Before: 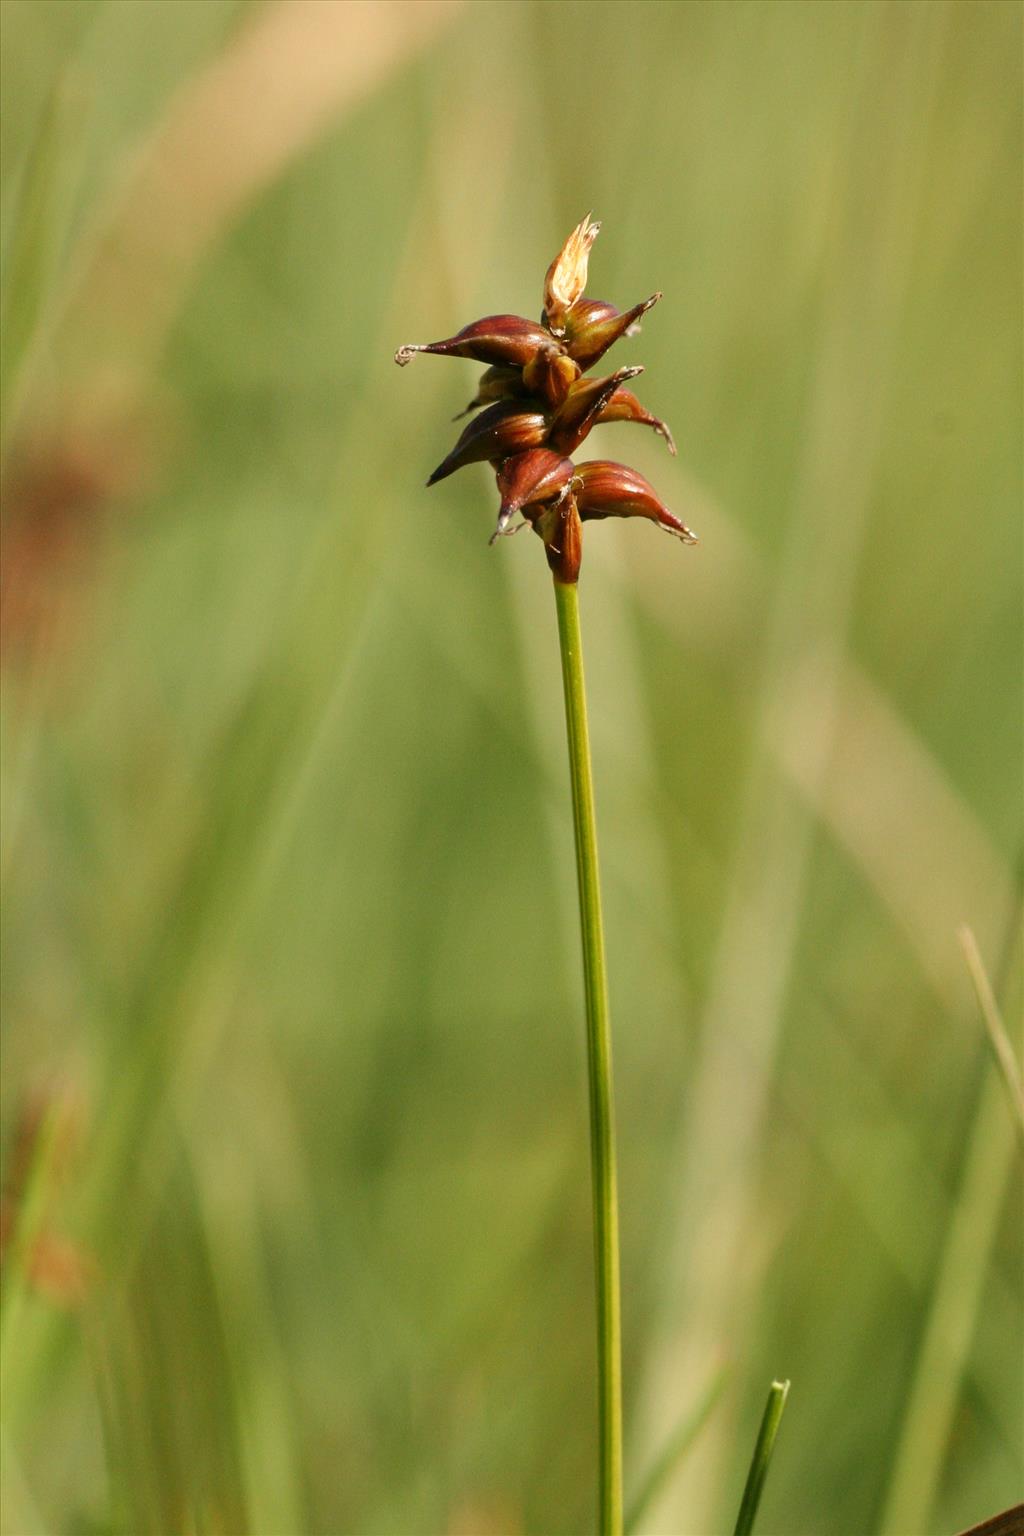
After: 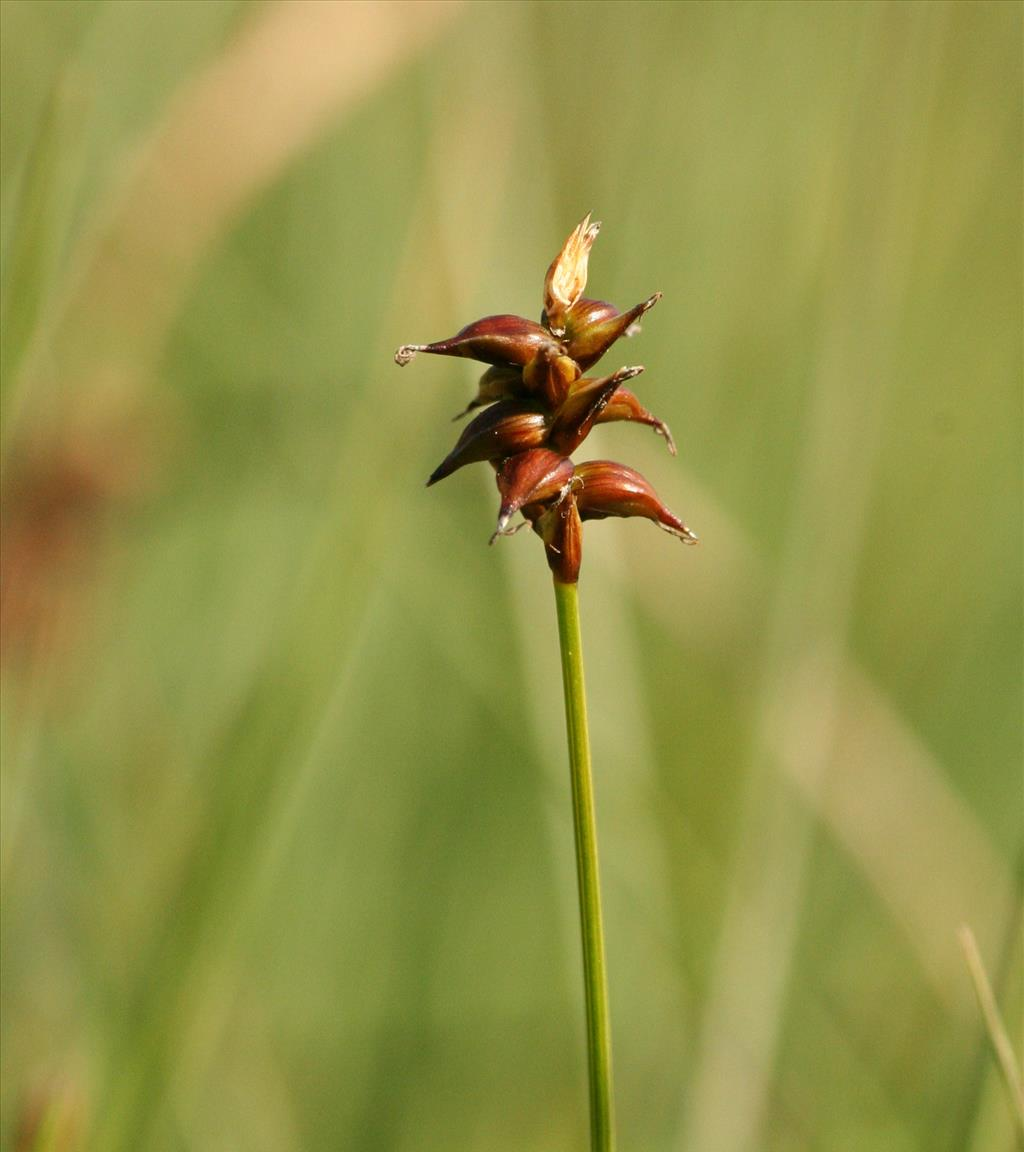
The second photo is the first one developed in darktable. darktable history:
crop: bottom 24.985%
